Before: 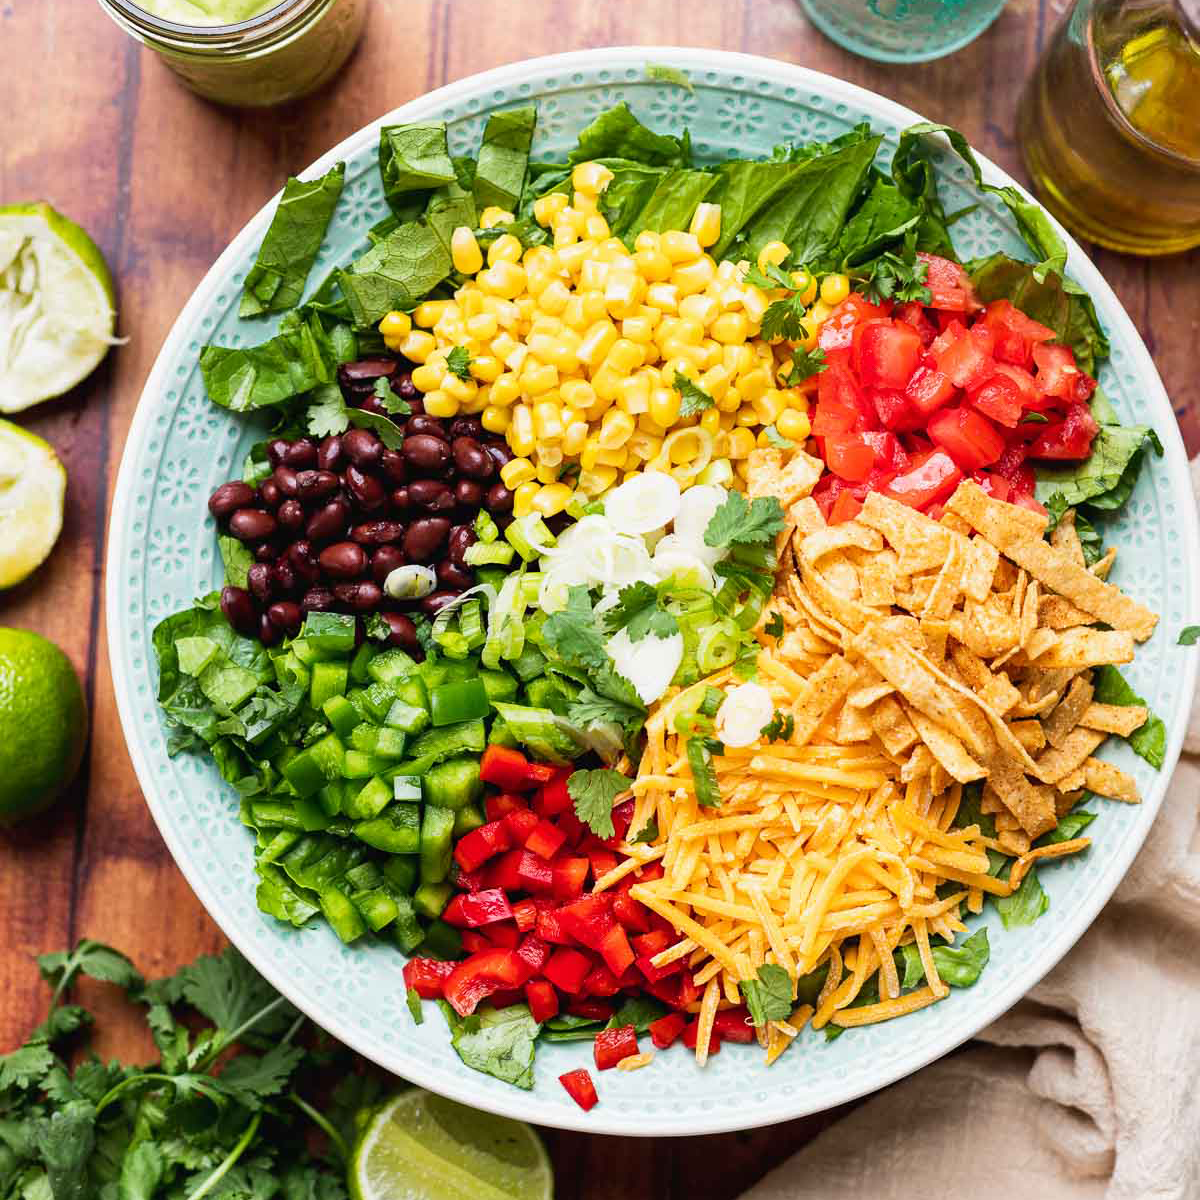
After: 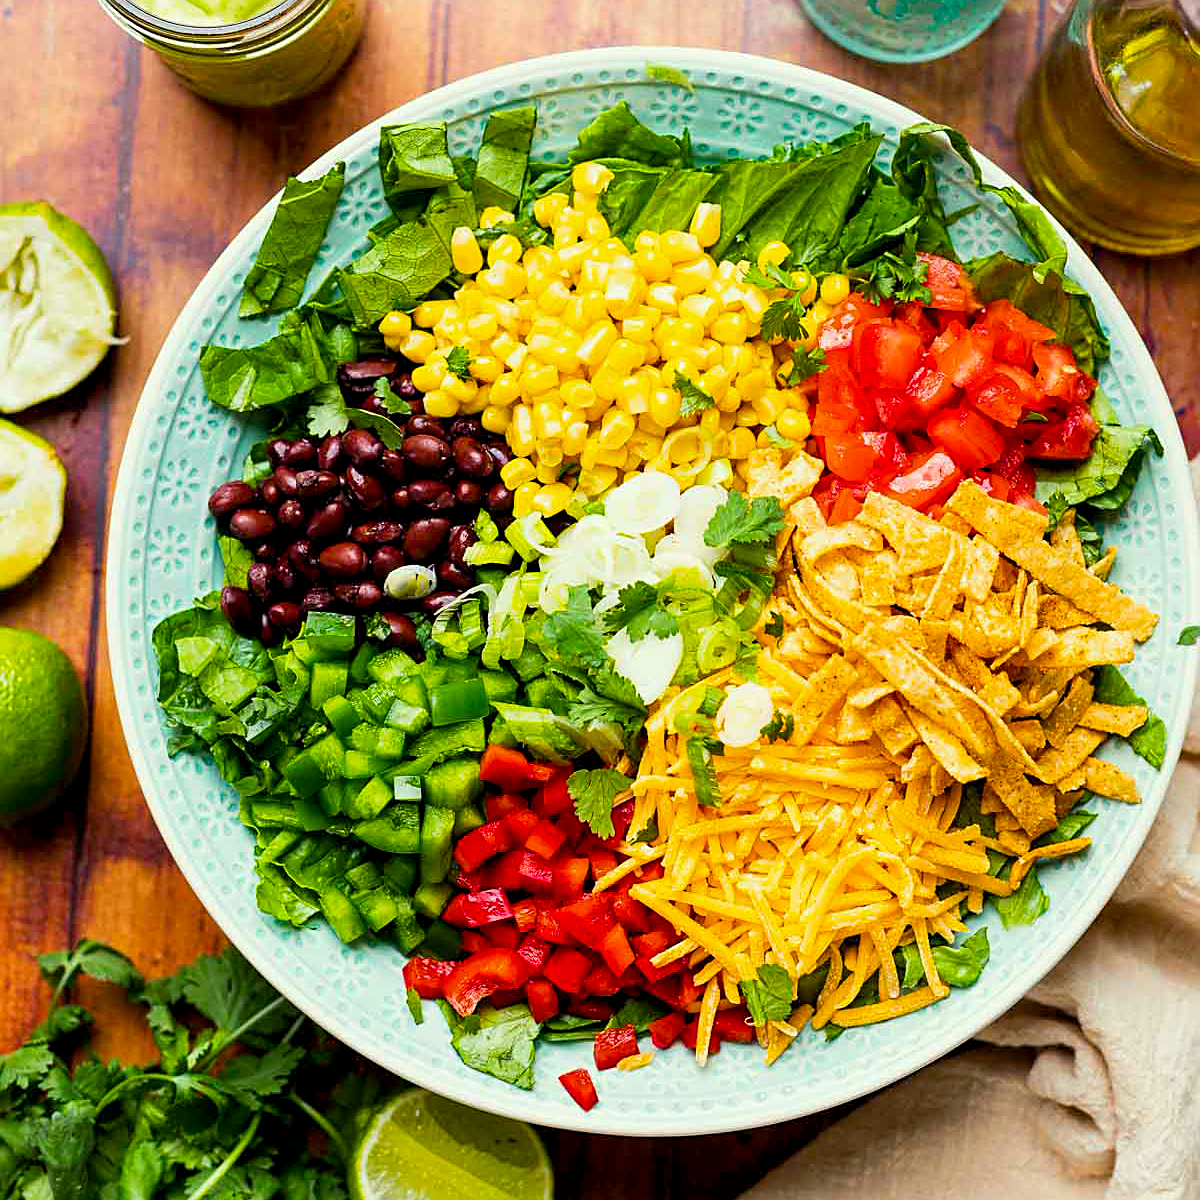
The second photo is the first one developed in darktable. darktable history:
sharpen: amount 0.49
color balance rgb: highlights gain › chroma 2.025%, highlights gain › hue 73.72°, global offset › luminance -0.37%, linear chroma grading › global chroma 14.92%, perceptual saturation grading › global saturation 19.787%
color correction: highlights a* -6.61, highlights b* 0.502
